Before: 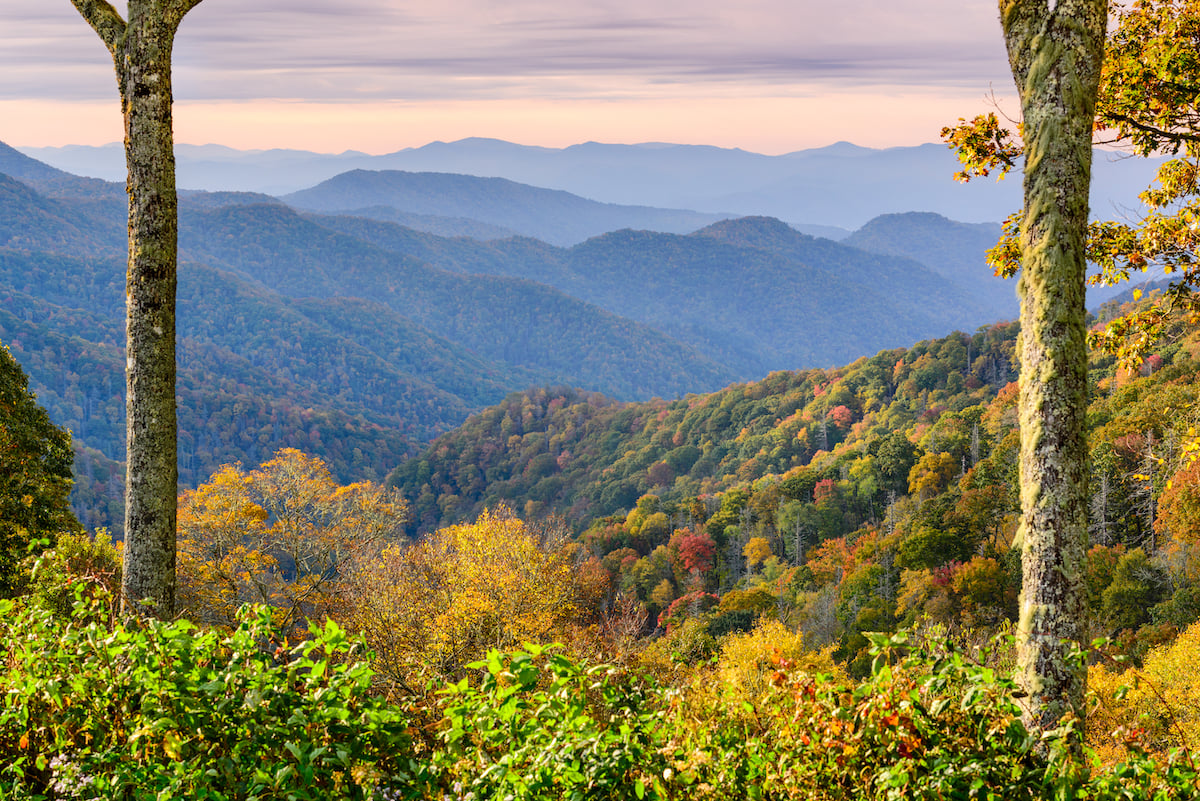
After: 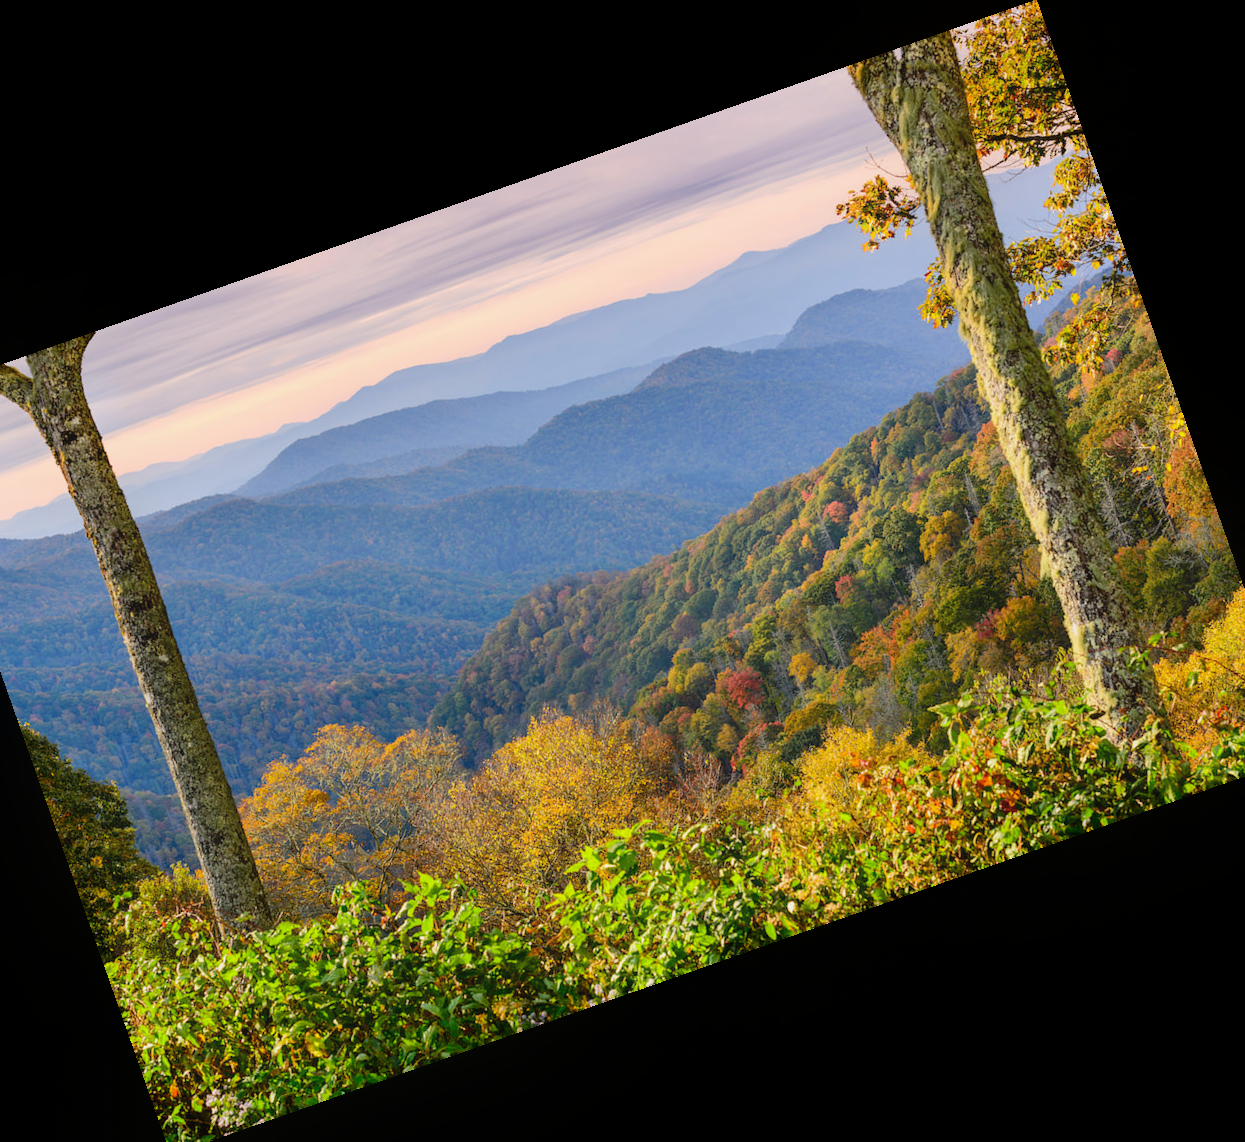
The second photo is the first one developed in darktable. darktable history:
contrast equalizer: octaves 7, y [[0.6 ×6], [0.55 ×6], [0 ×6], [0 ×6], [0 ×6]], mix -0.3
crop and rotate: angle 19.43°, left 6.812%, right 4.125%, bottom 1.087%
